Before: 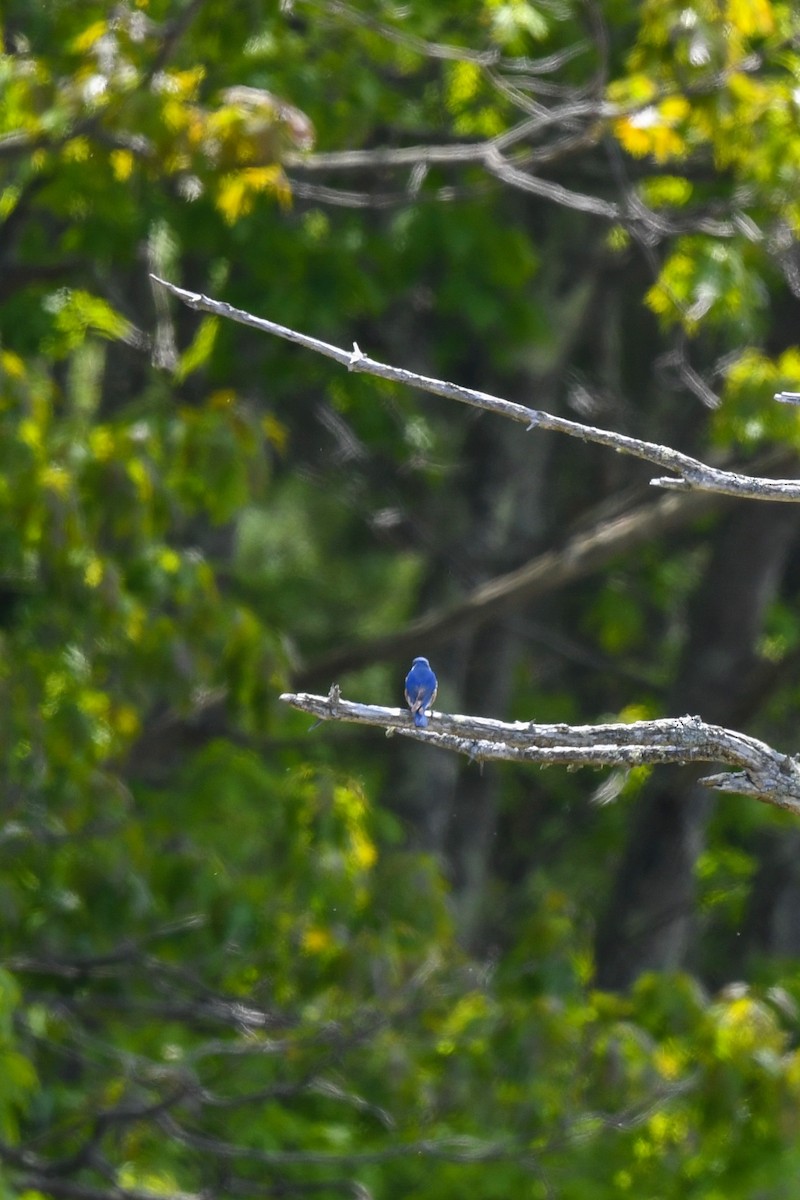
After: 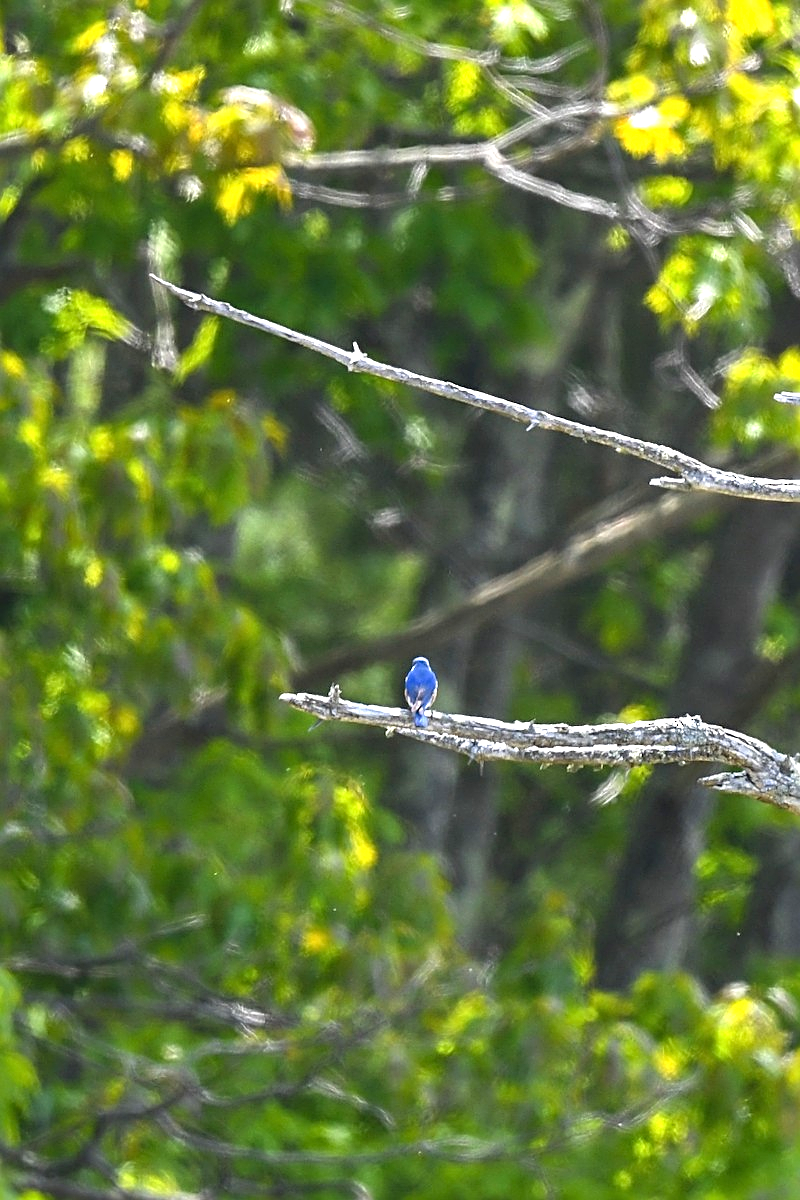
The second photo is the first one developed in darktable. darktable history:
exposure: black level correction 0, exposure 1 EV, compensate exposure bias true, compensate highlight preservation false
sharpen: radius 2.531, amount 0.624
